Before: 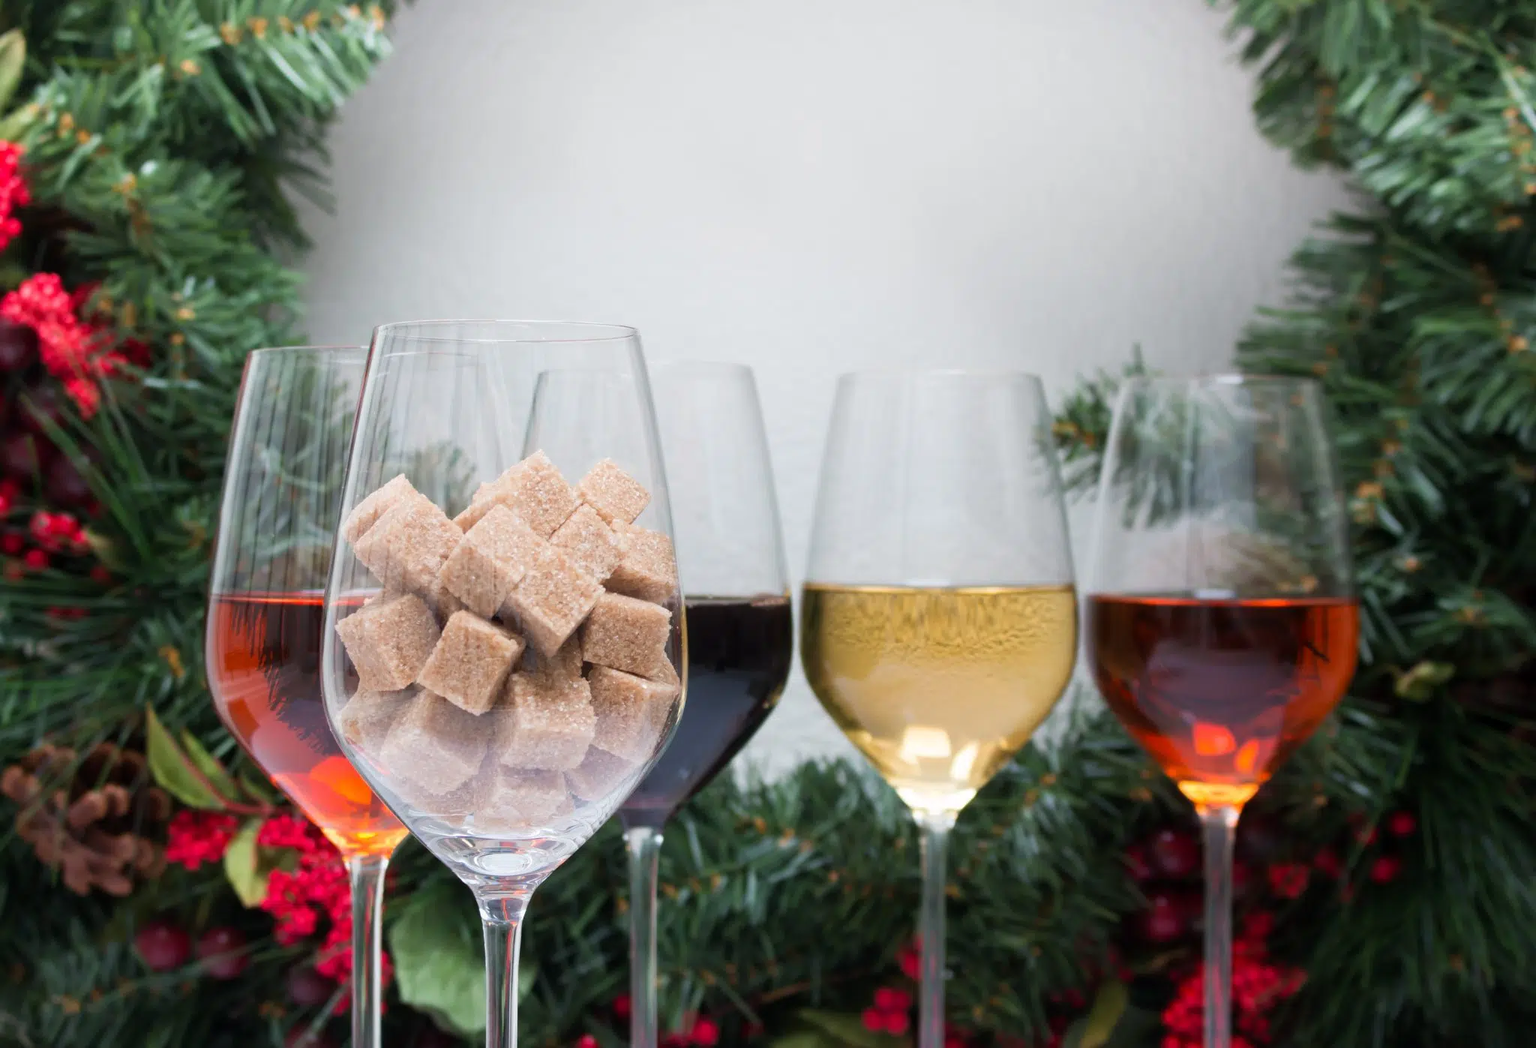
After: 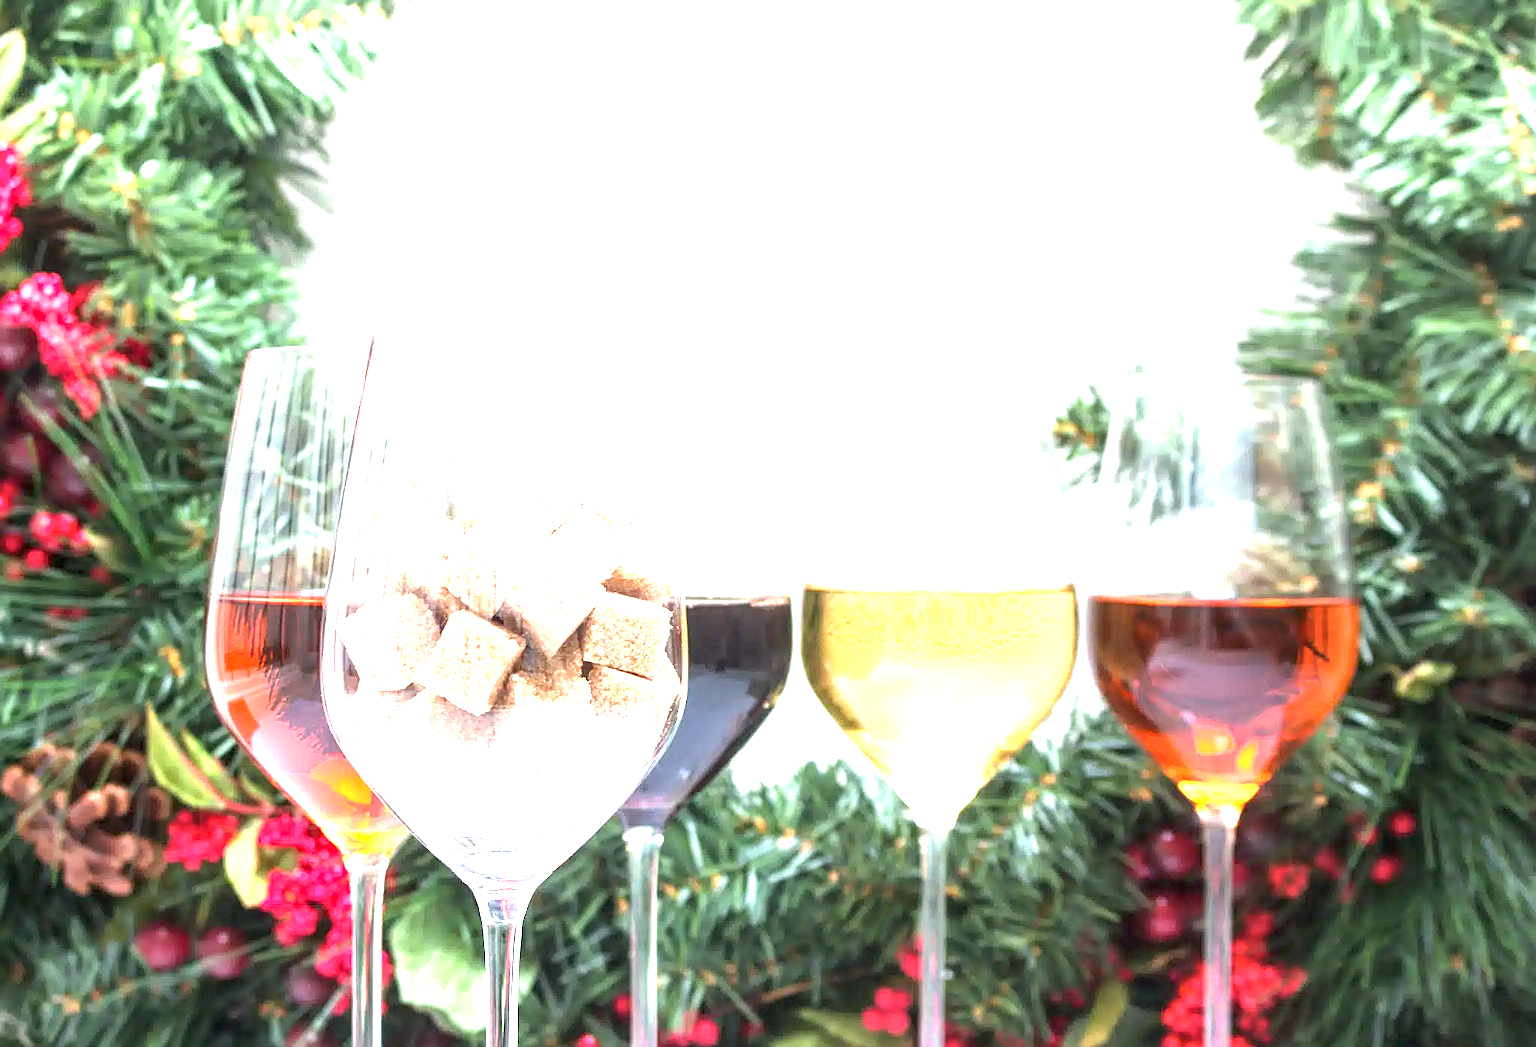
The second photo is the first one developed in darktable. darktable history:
local contrast: detail 130%
exposure: exposure 2.206 EV, compensate highlight preservation false
sharpen: on, module defaults
